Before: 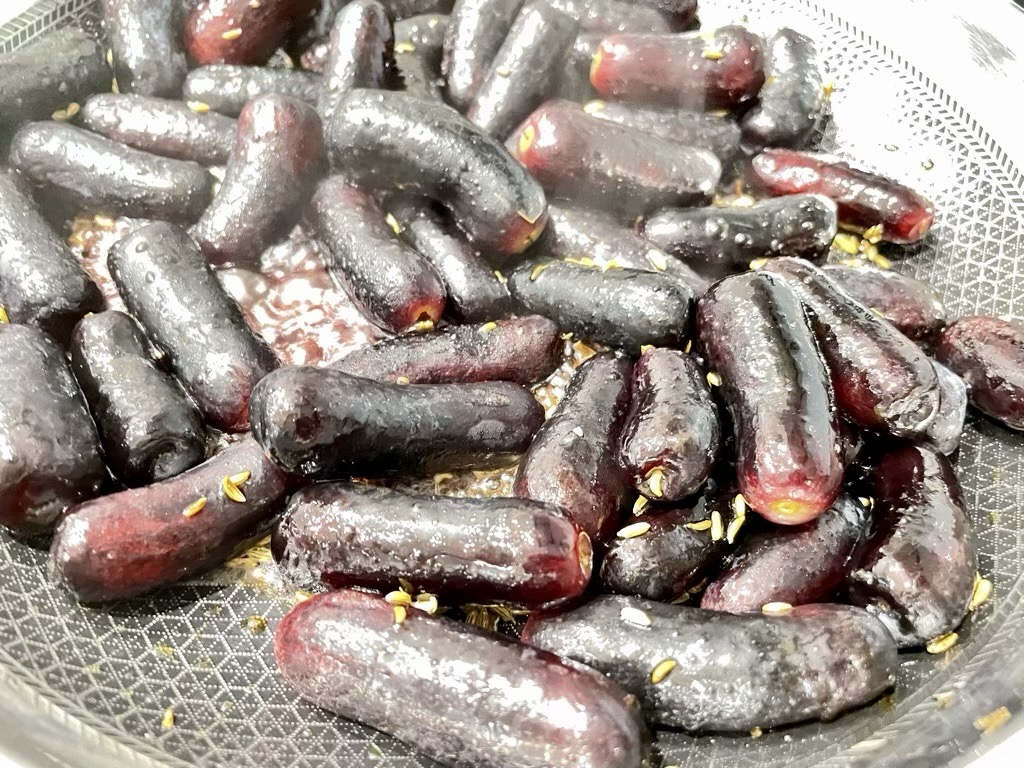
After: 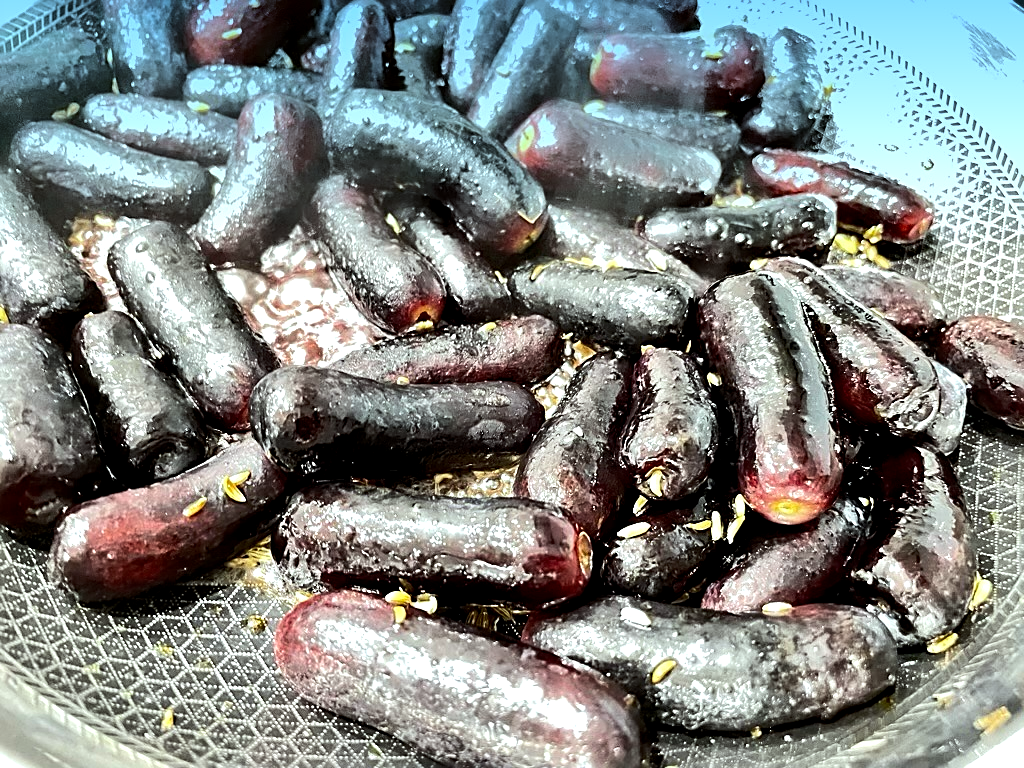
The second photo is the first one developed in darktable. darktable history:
white balance: red 1.004, blue 1.024
graduated density: density 2.02 EV, hardness 44%, rotation 0.374°, offset 8.21, hue 208.8°, saturation 97%
exposure: black level correction 0.009, exposure -0.637 EV, compensate highlight preservation false
color correction: highlights a* -6.69, highlights b* 0.49
sharpen: on, module defaults
tone equalizer: -8 EV -1.08 EV, -7 EV -1.01 EV, -6 EV -0.867 EV, -5 EV -0.578 EV, -3 EV 0.578 EV, -2 EV 0.867 EV, -1 EV 1.01 EV, +0 EV 1.08 EV, edges refinement/feathering 500, mask exposure compensation -1.57 EV, preserve details no
